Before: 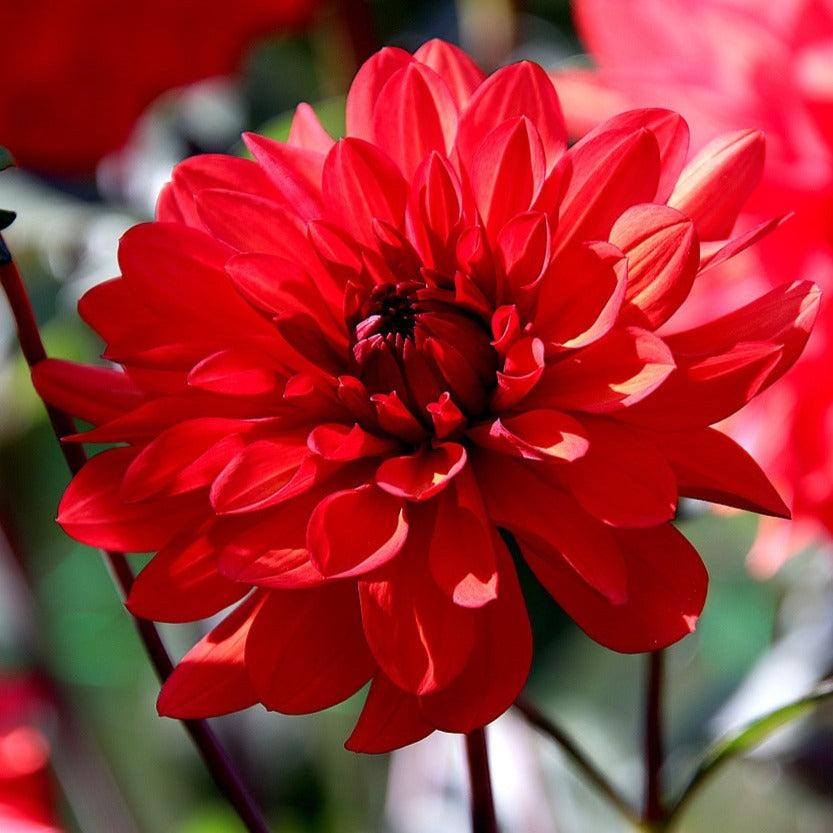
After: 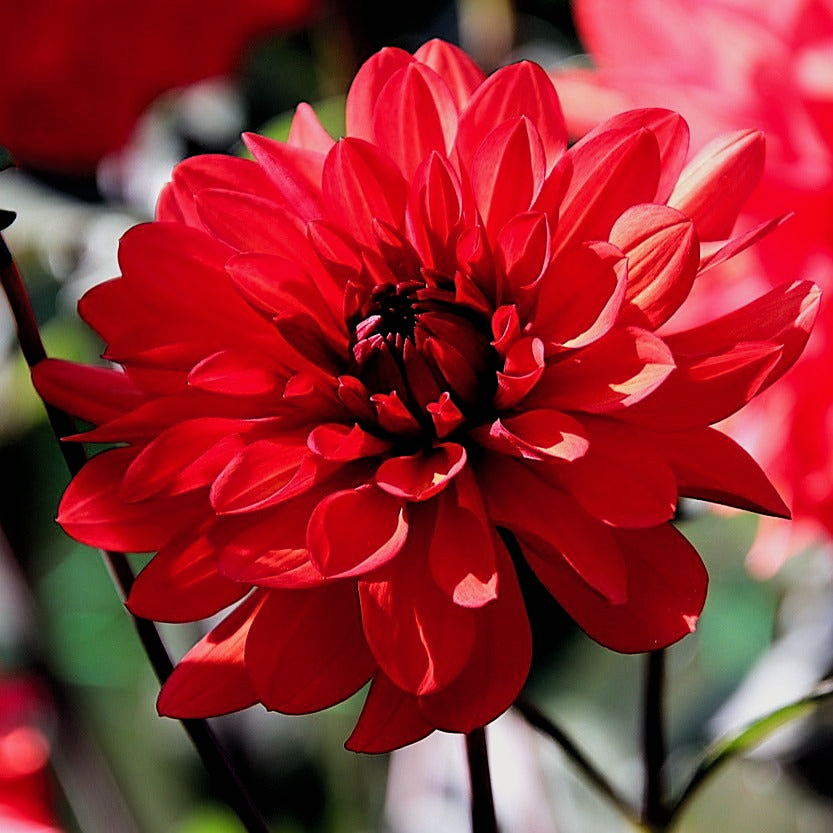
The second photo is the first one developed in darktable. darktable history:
filmic rgb: black relative exposure -5 EV, white relative exposure 3.5 EV, hardness 3.19, contrast 1.2, highlights saturation mix -50%
sharpen: on, module defaults
shadows and highlights: shadows 62.66, white point adjustment 0.37, highlights -34.44, compress 83.82%
color balance: lift [1, 0.998, 1.001, 1.002], gamma [1, 1.02, 1, 0.98], gain [1, 1.02, 1.003, 0.98]
